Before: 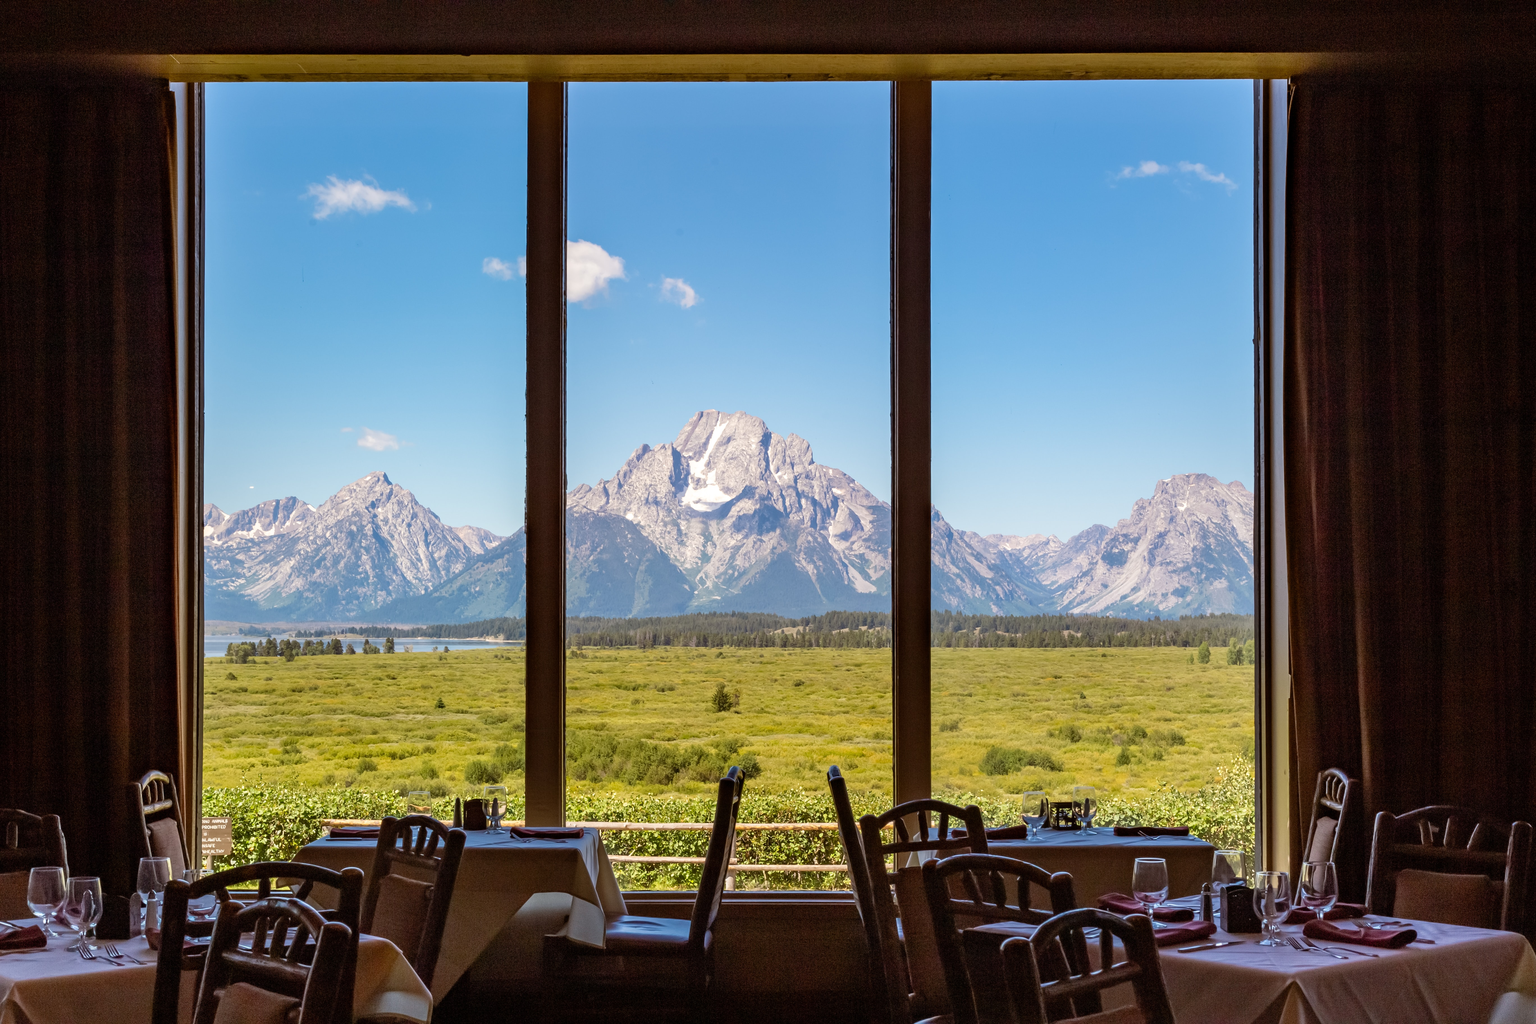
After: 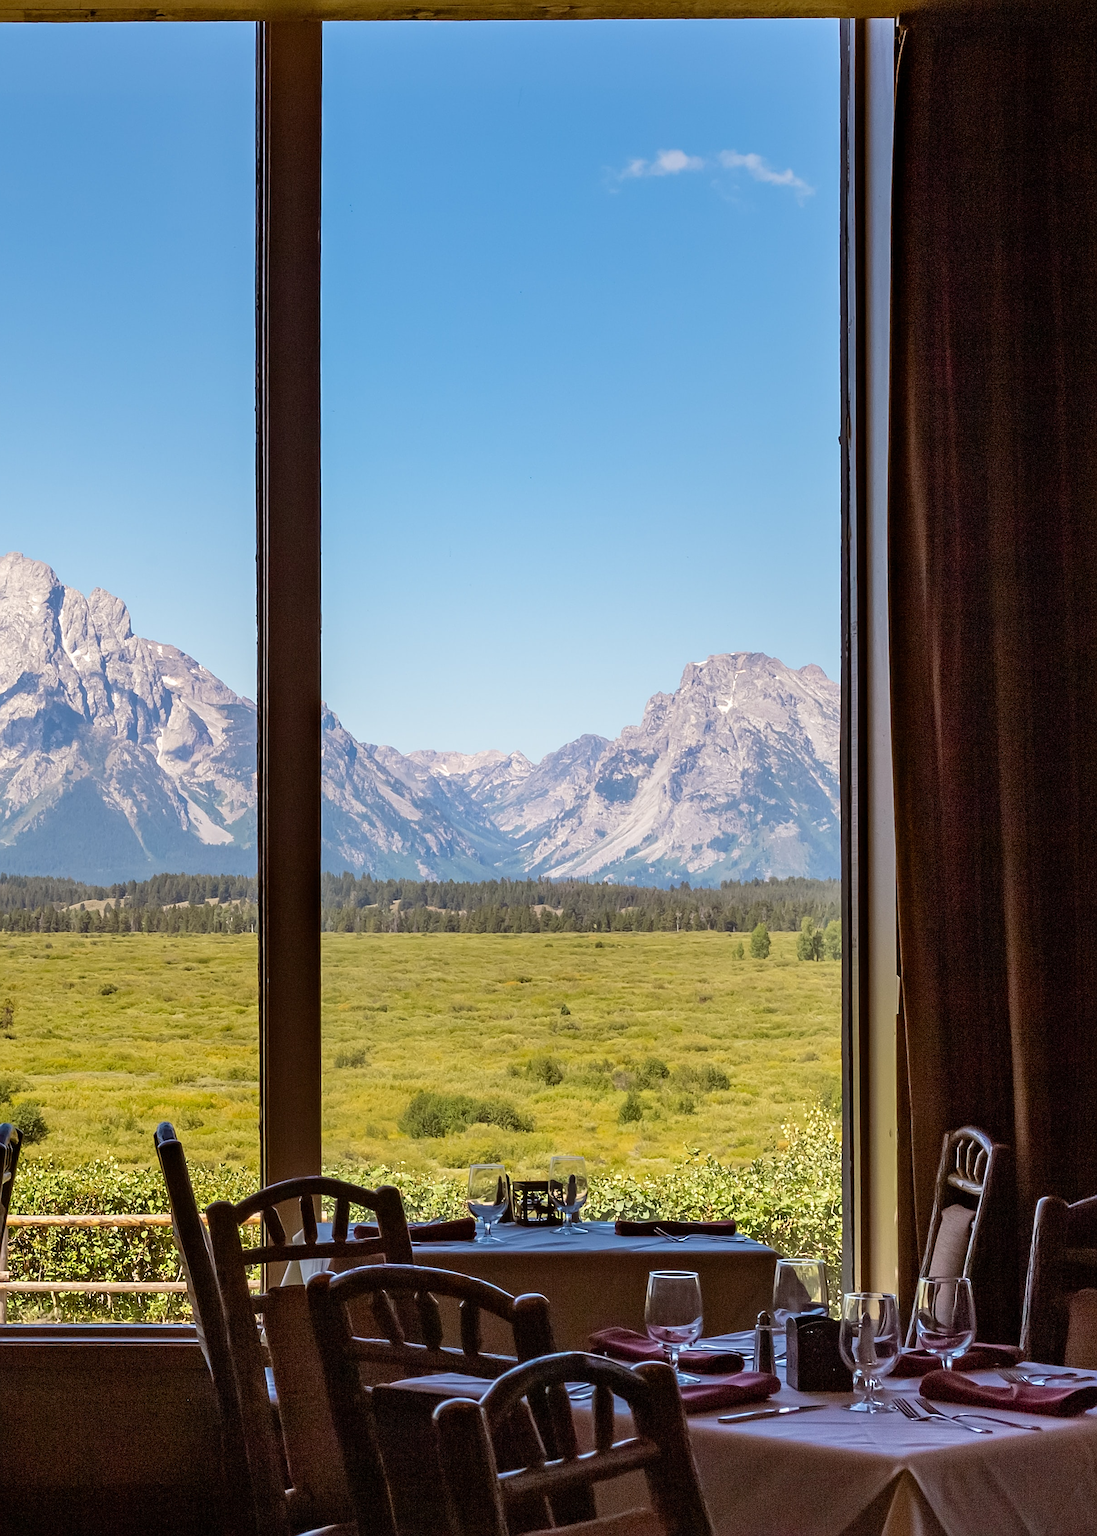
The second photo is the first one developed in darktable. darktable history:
crop: left 47.628%, top 6.643%, right 7.874%
white balance: emerald 1
sharpen: on, module defaults
